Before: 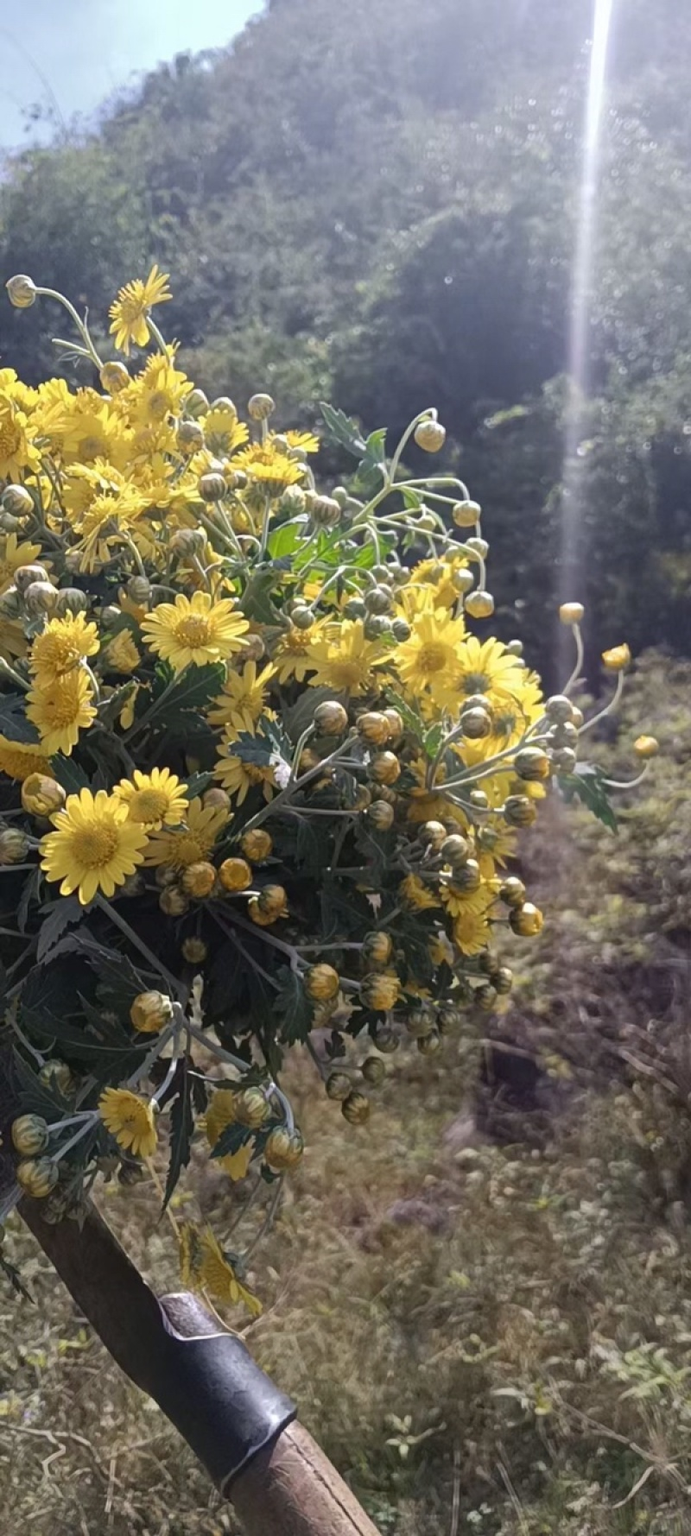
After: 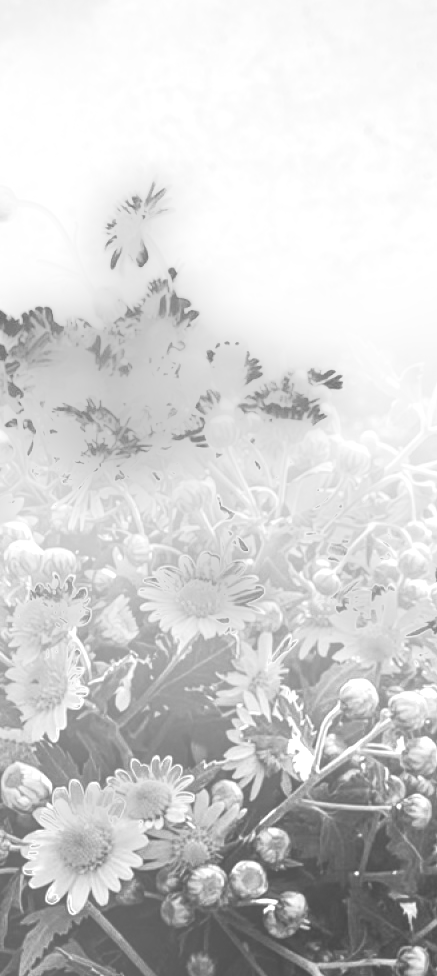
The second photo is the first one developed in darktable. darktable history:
crop and rotate: left 3.047%, top 7.509%, right 42.236%, bottom 37.598%
bloom: size 40%
color balance rgb: linear chroma grading › global chroma 20%, perceptual saturation grading › global saturation 65%, perceptual saturation grading › highlights 60%, perceptual saturation grading › mid-tones 50%, perceptual saturation grading › shadows 50%, perceptual brilliance grading › global brilliance 30%, perceptual brilliance grading › highlights 50%, perceptual brilliance grading › mid-tones 50%, perceptual brilliance grading › shadows -22%, global vibrance 20%
tone curve: curves: ch0 [(0, 0) (0.126, 0.061) (0.338, 0.285) (0.494, 0.518) (0.703, 0.762) (1, 1)]; ch1 [(0, 0) (0.364, 0.322) (0.443, 0.441) (0.5, 0.501) (0.55, 0.578) (1, 1)]; ch2 [(0, 0) (0.44, 0.424) (0.501, 0.499) (0.557, 0.564) (0.613, 0.682) (0.707, 0.746) (1, 1)], color space Lab, independent channels, preserve colors none
local contrast: on, module defaults
contrast brightness saturation: contrast 0.03, brightness 0.06, saturation 0.13
monochrome: on, module defaults
